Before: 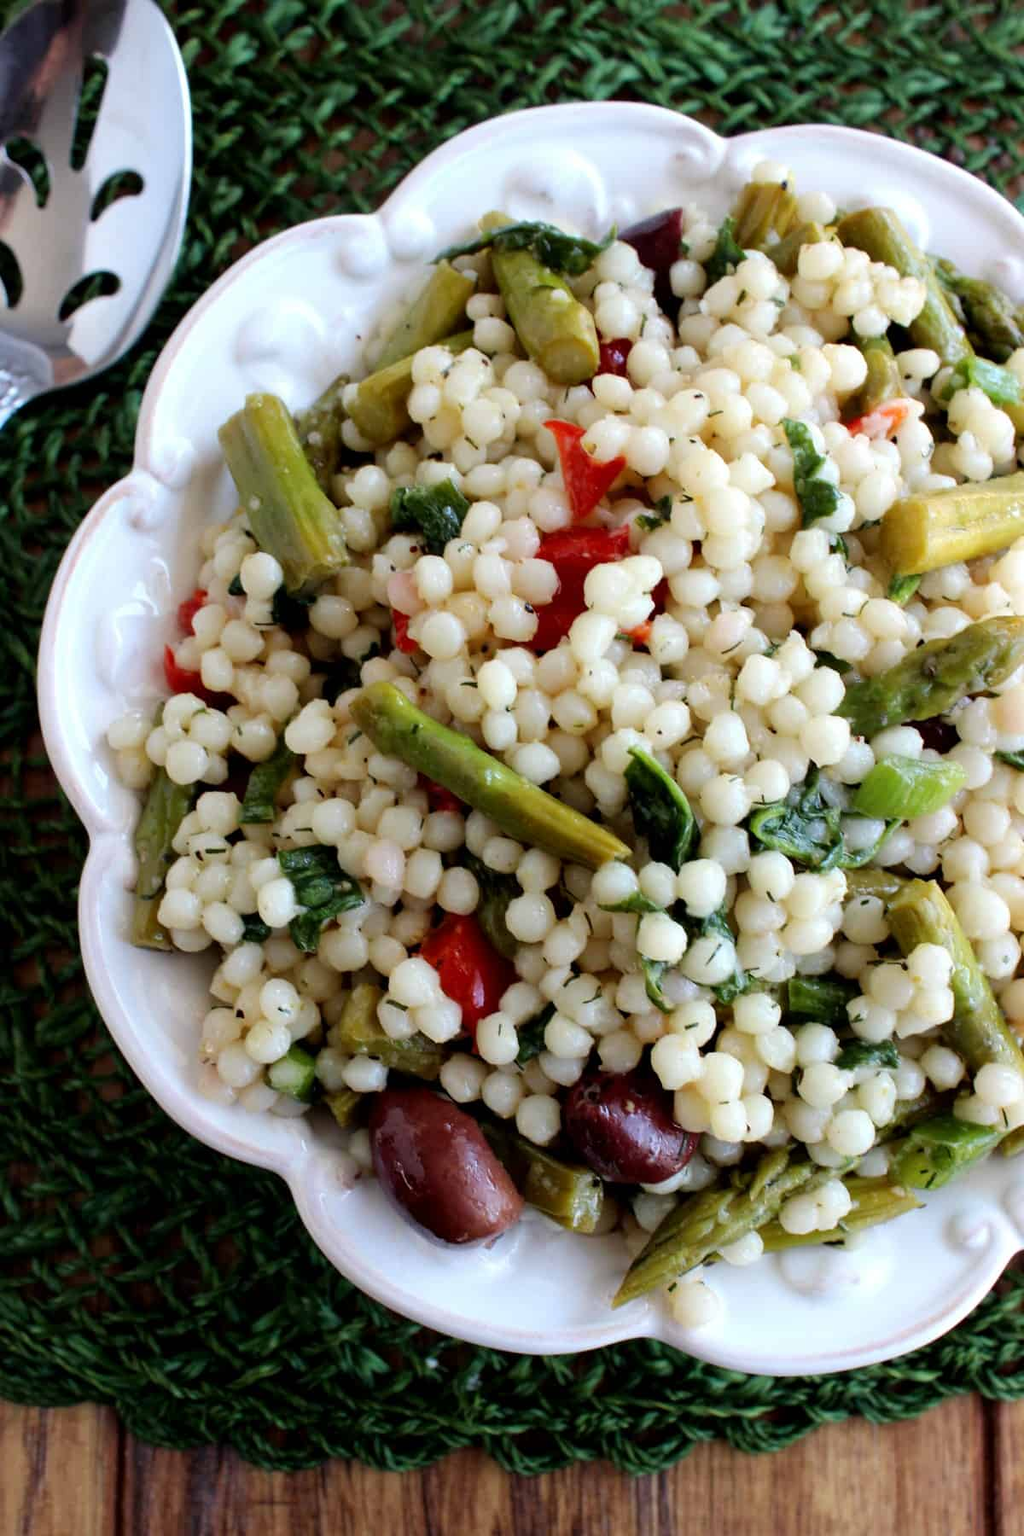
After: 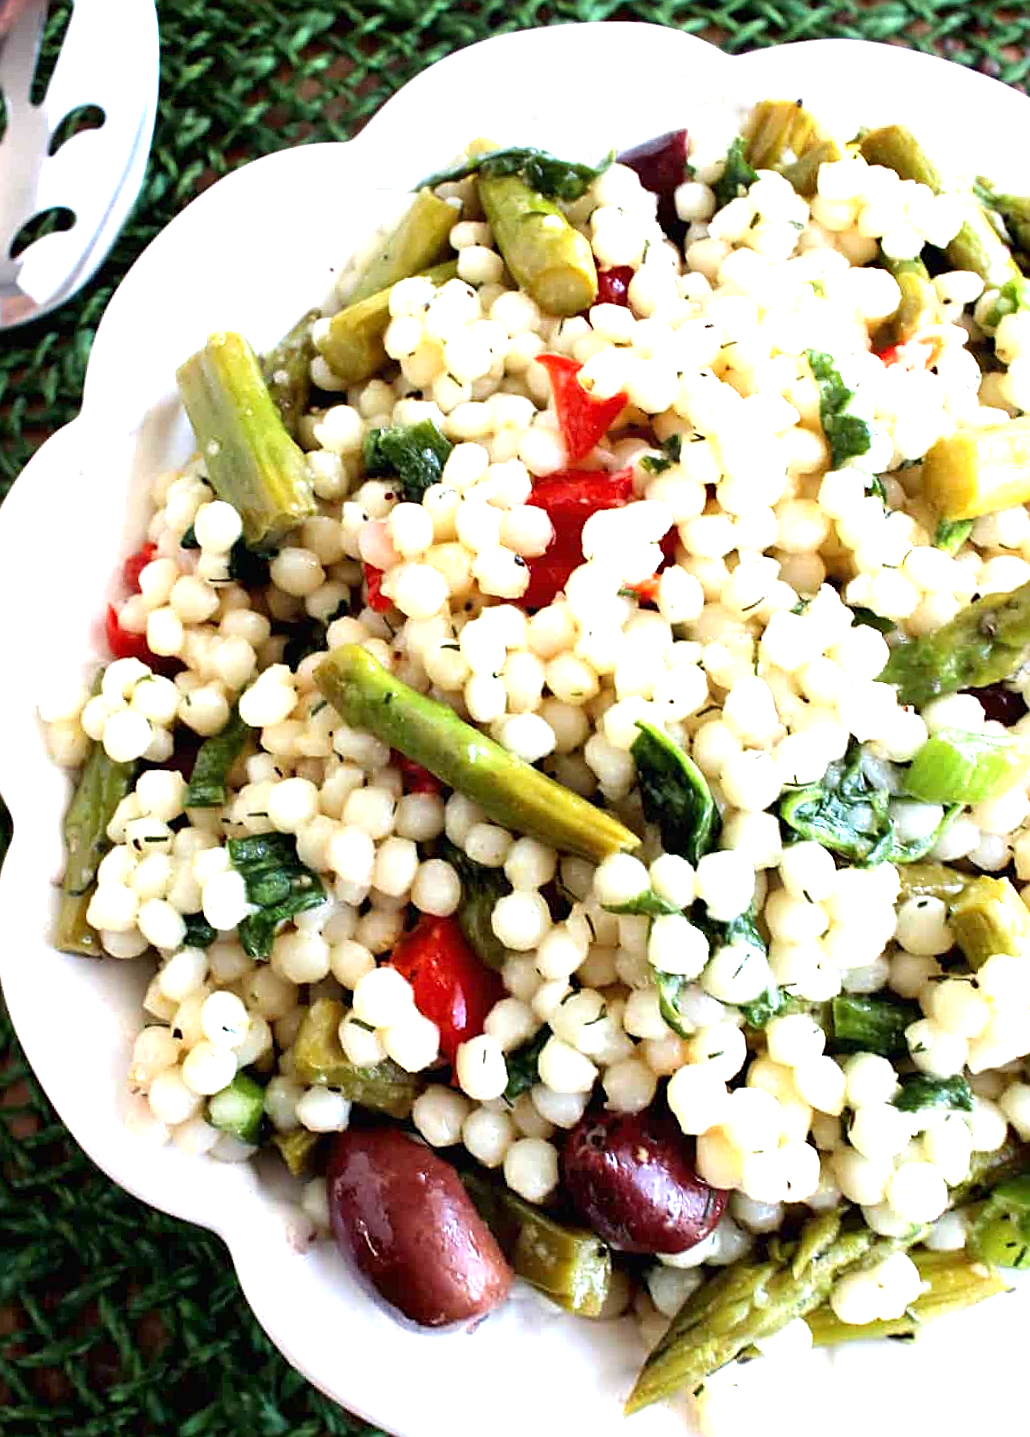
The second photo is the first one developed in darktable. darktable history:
exposure: black level correction 0, exposure 1.35 EV, compensate exposure bias true, compensate highlight preservation false
crop and rotate: left 10.77%, top 5.1%, right 10.41%, bottom 16.76%
rotate and perspective: rotation 0.128°, lens shift (vertical) -0.181, lens shift (horizontal) -0.044, shear 0.001, automatic cropping off
sharpen: on, module defaults
